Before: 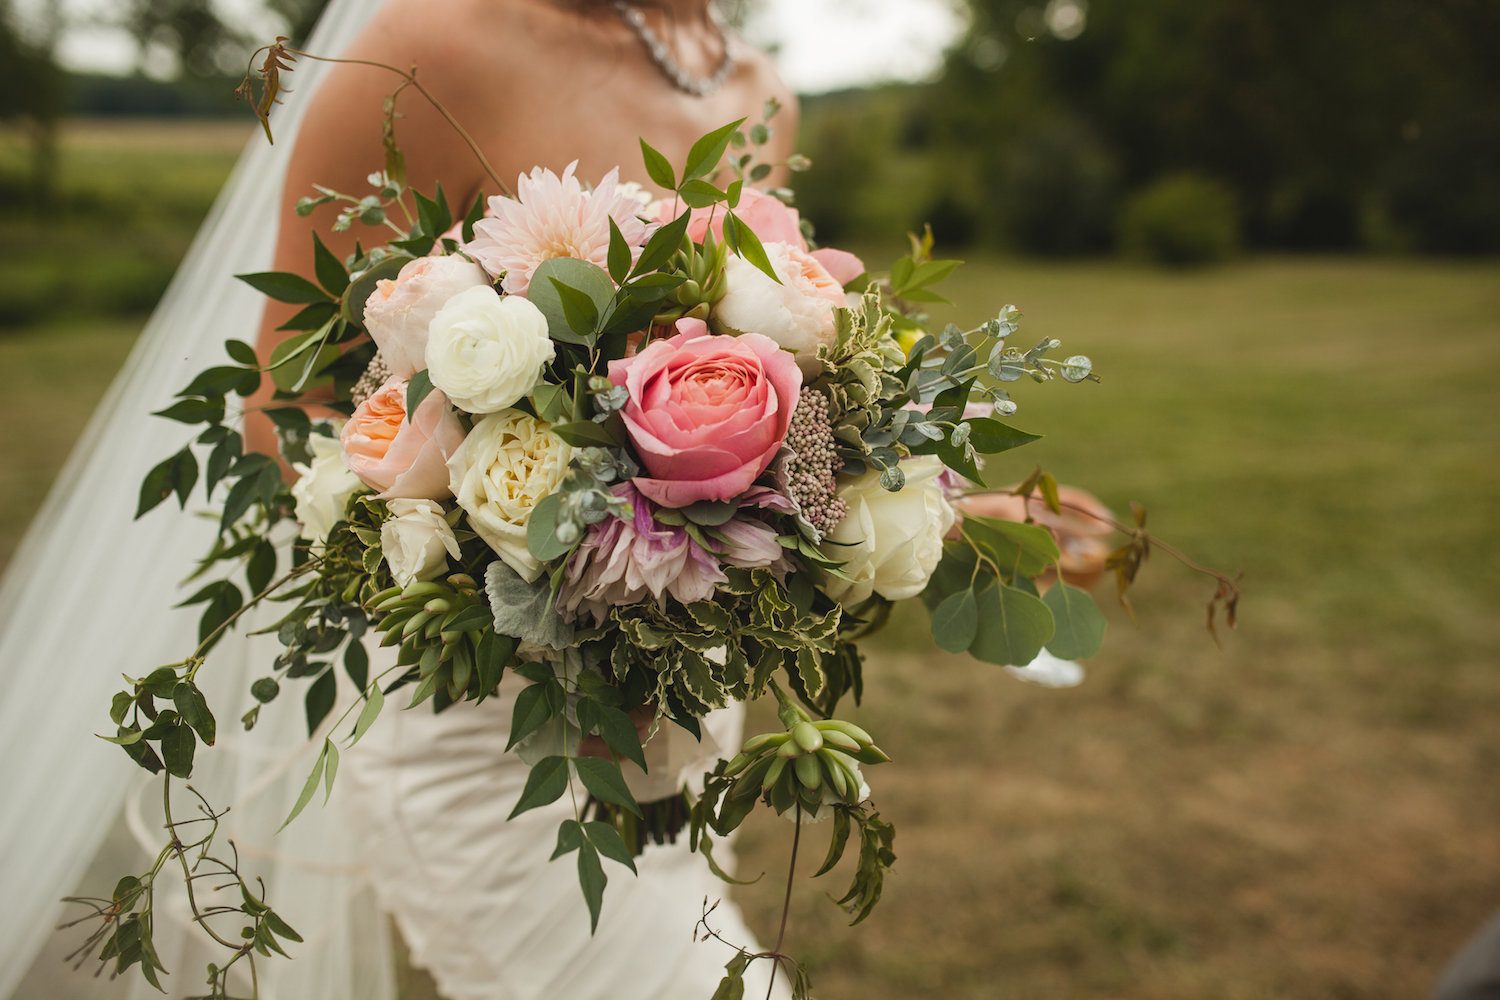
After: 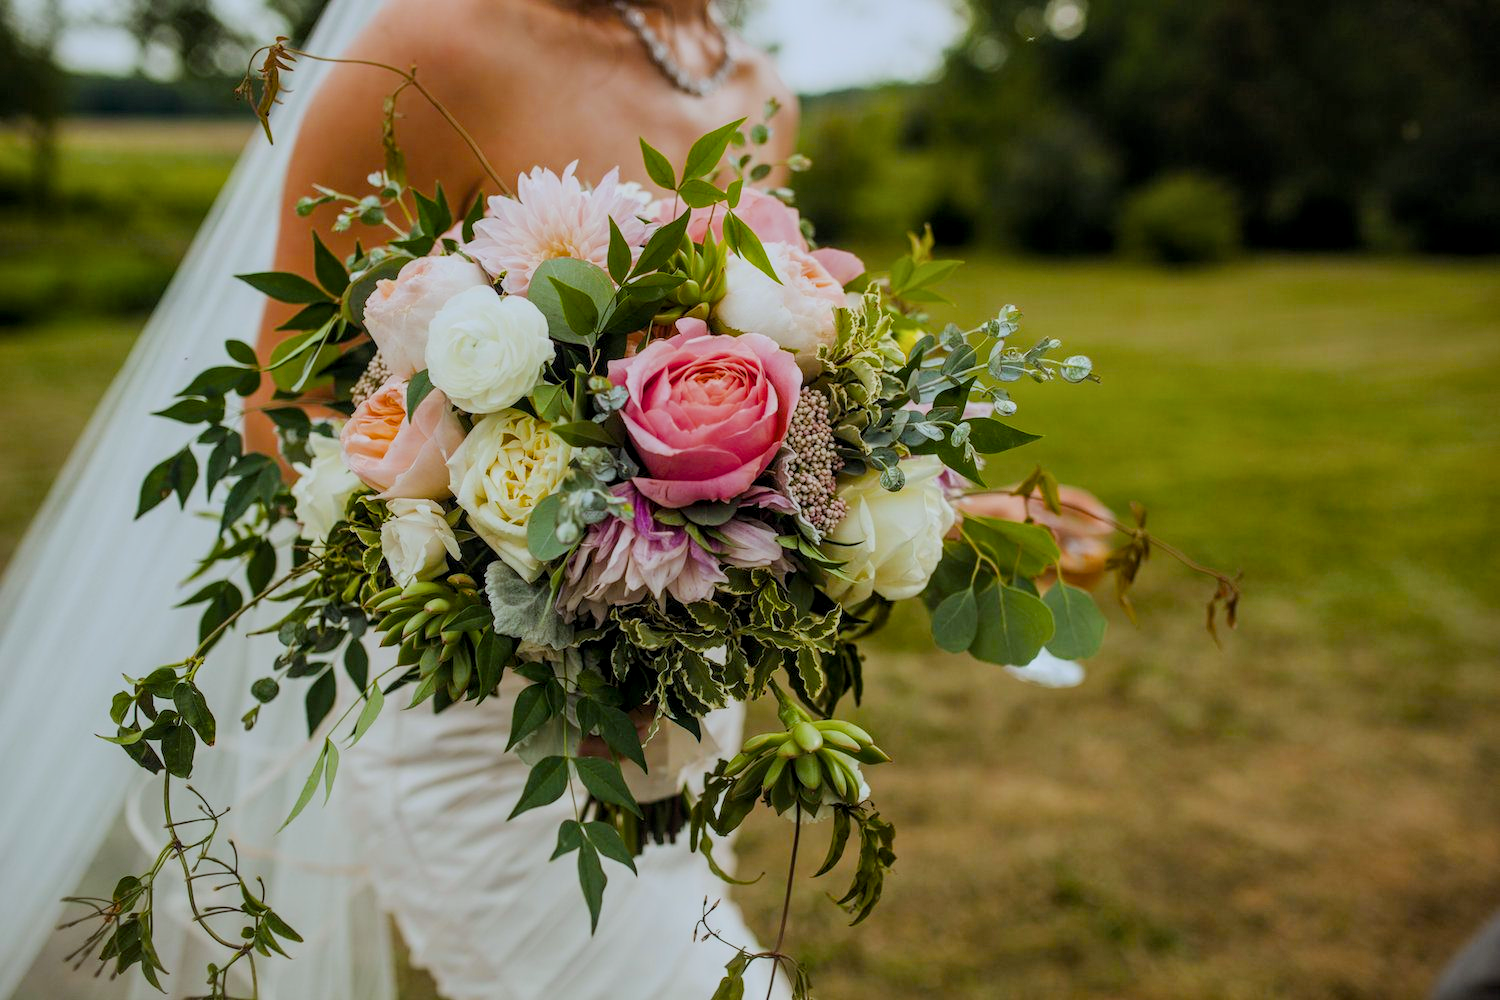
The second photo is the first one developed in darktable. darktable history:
color calibration "scene-referred default": x 0.367, y 0.376, temperature 4372.25 K
filmic rgb "scene-referred default": black relative exposure -7.65 EV, white relative exposure 4.56 EV, hardness 3.61
local contrast: detail 130%
color balance rgb: linear chroma grading › global chroma 15%, perceptual saturation grading › global saturation 30%
color zones: curves: ch0 [(0.068, 0.464) (0.25, 0.5) (0.48, 0.508) (0.75, 0.536) (0.886, 0.476) (0.967, 0.456)]; ch1 [(0.066, 0.456) (0.25, 0.5) (0.616, 0.508) (0.746, 0.56) (0.934, 0.444)]
